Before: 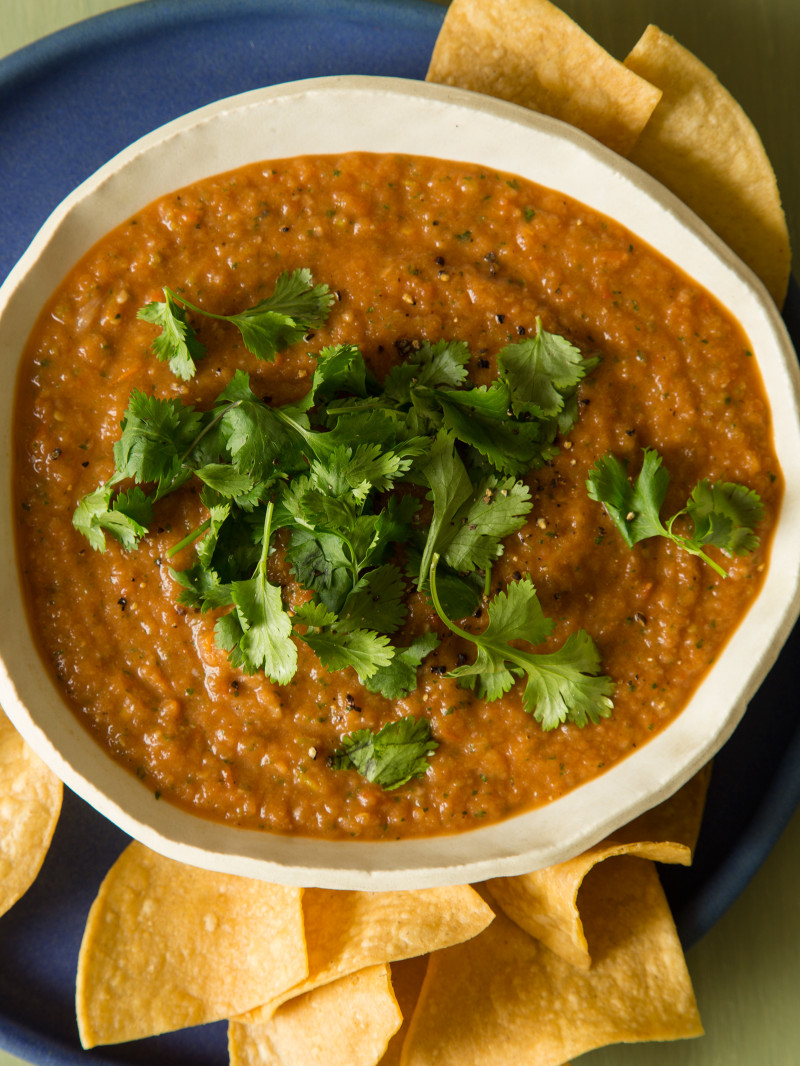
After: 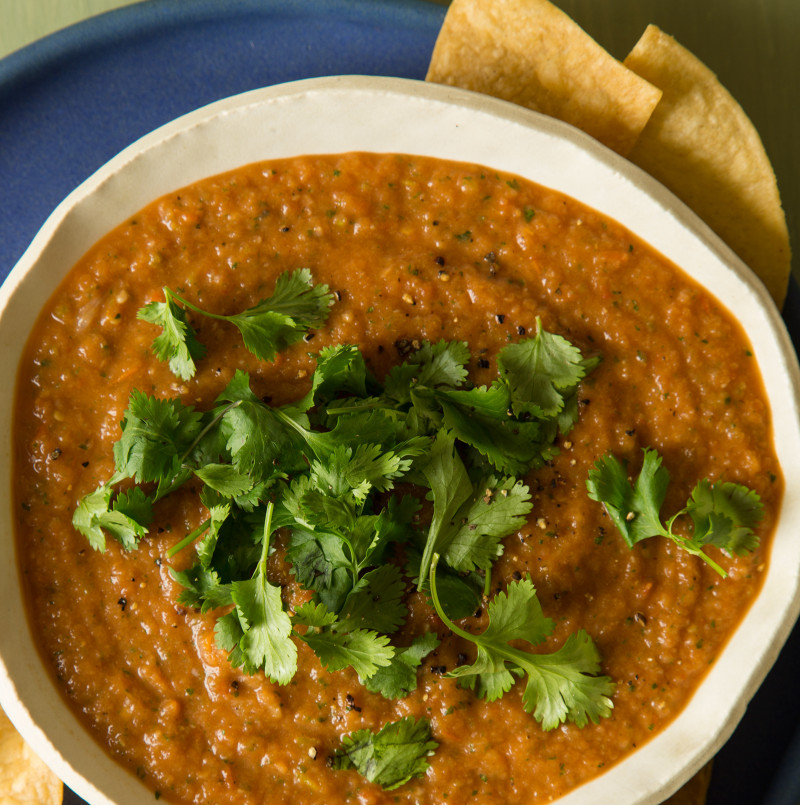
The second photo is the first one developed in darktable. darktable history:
crop: bottom 24.435%
